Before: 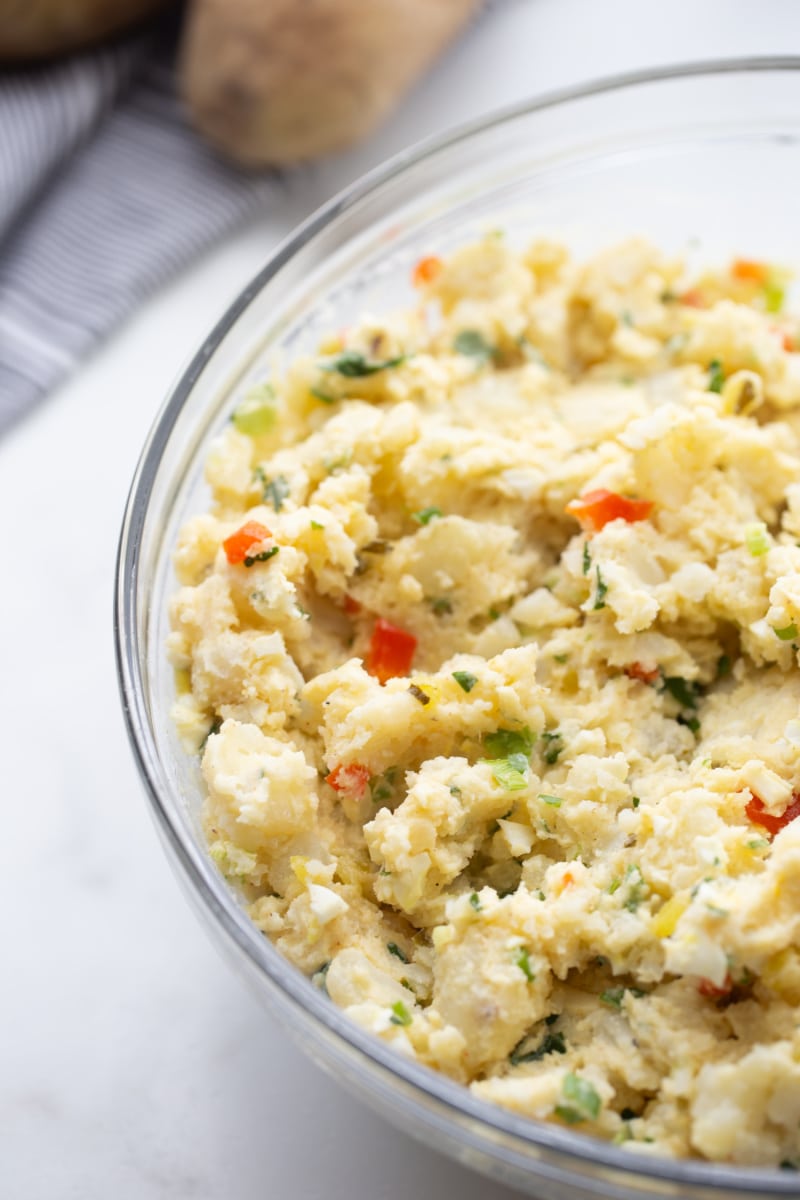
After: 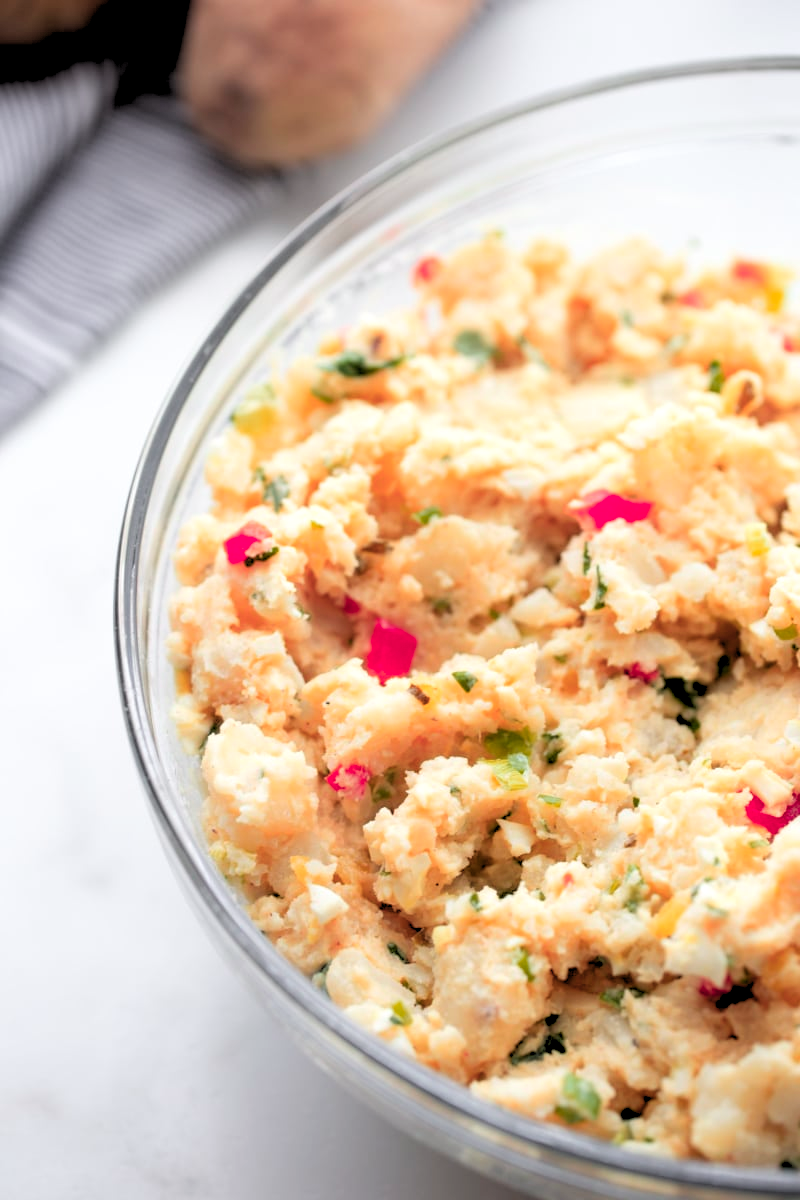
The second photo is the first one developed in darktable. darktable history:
color contrast: blue-yellow contrast 0.7
rgb levels: levels [[0.029, 0.461, 0.922], [0, 0.5, 1], [0, 0.5, 1]]
exposure: compensate highlight preservation false
color zones: curves: ch1 [(0.24, 0.629) (0.75, 0.5)]; ch2 [(0.255, 0.454) (0.745, 0.491)], mix 102.12%
